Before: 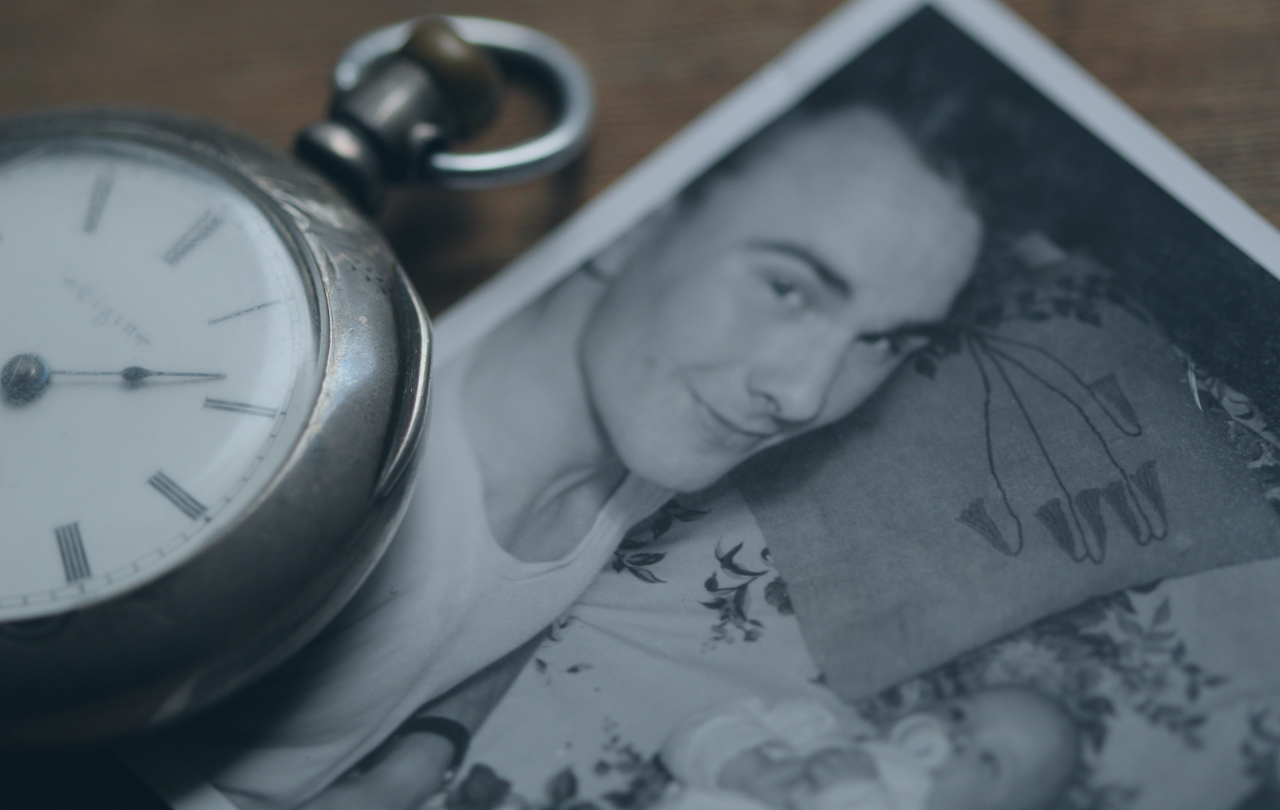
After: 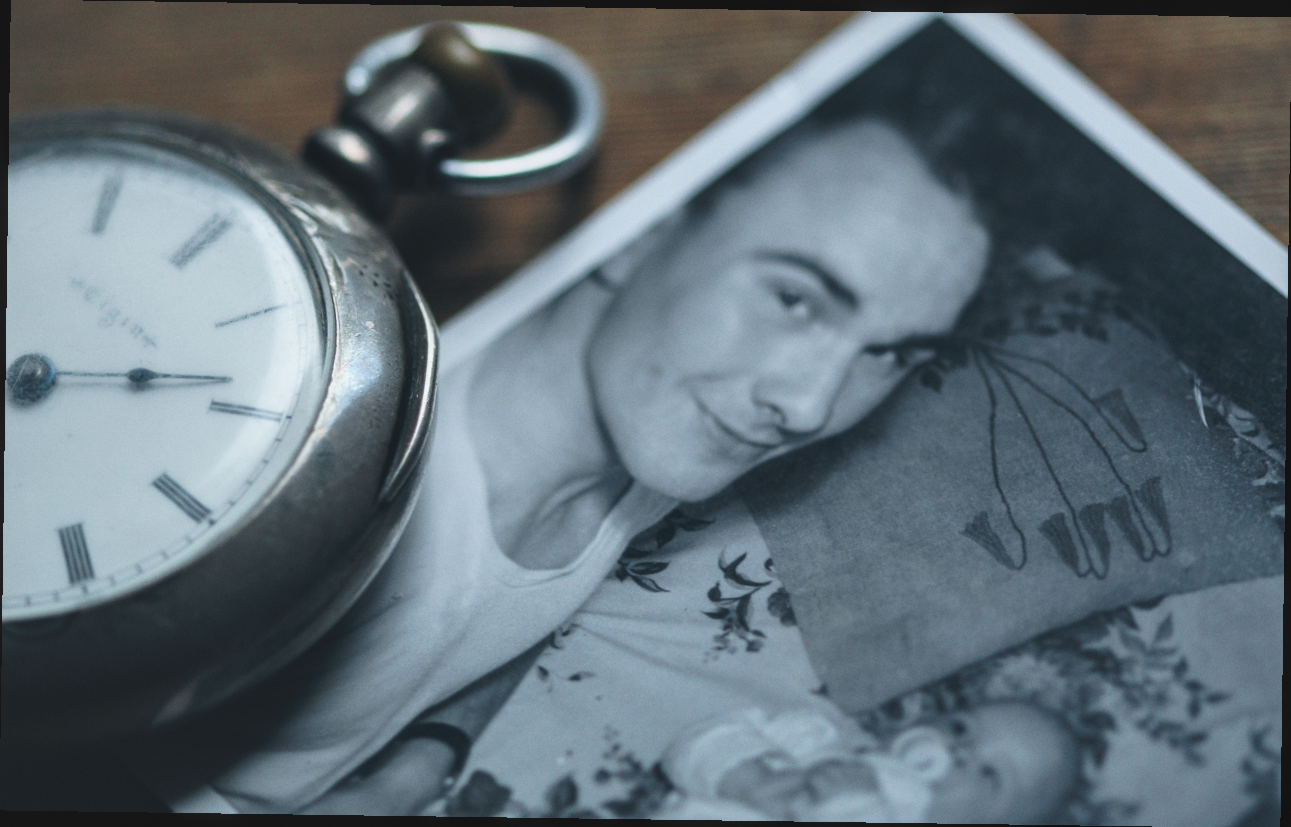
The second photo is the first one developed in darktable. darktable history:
rotate and perspective: rotation 0.8°, automatic cropping off
exposure: black level correction -0.008, exposure 0.067 EV, compensate highlight preservation false
tone curve: curves: ch0 [(0, 0) (0.003, 0.063) (0.011, 0.063) (0.025, 0.063) (0.044, 0.066) (0.069, 0.071) (0.1, 0.09) (0.136, 0.116) (0.177, 0.144) (0.224, 0.192) (0.277, 0.246) (0.335, 0.311) (0.399, 0.399) (0.468, 0.49) (0.543, 0.589) (0.623, 0.709) (0.709, 0.827) (0.801, 0.918) (0.898, 0.969) (1, 1)], preserve colors none
local contrast: on, module defaults
grain: coarseness 14.57 ISO, strength 8.8%
